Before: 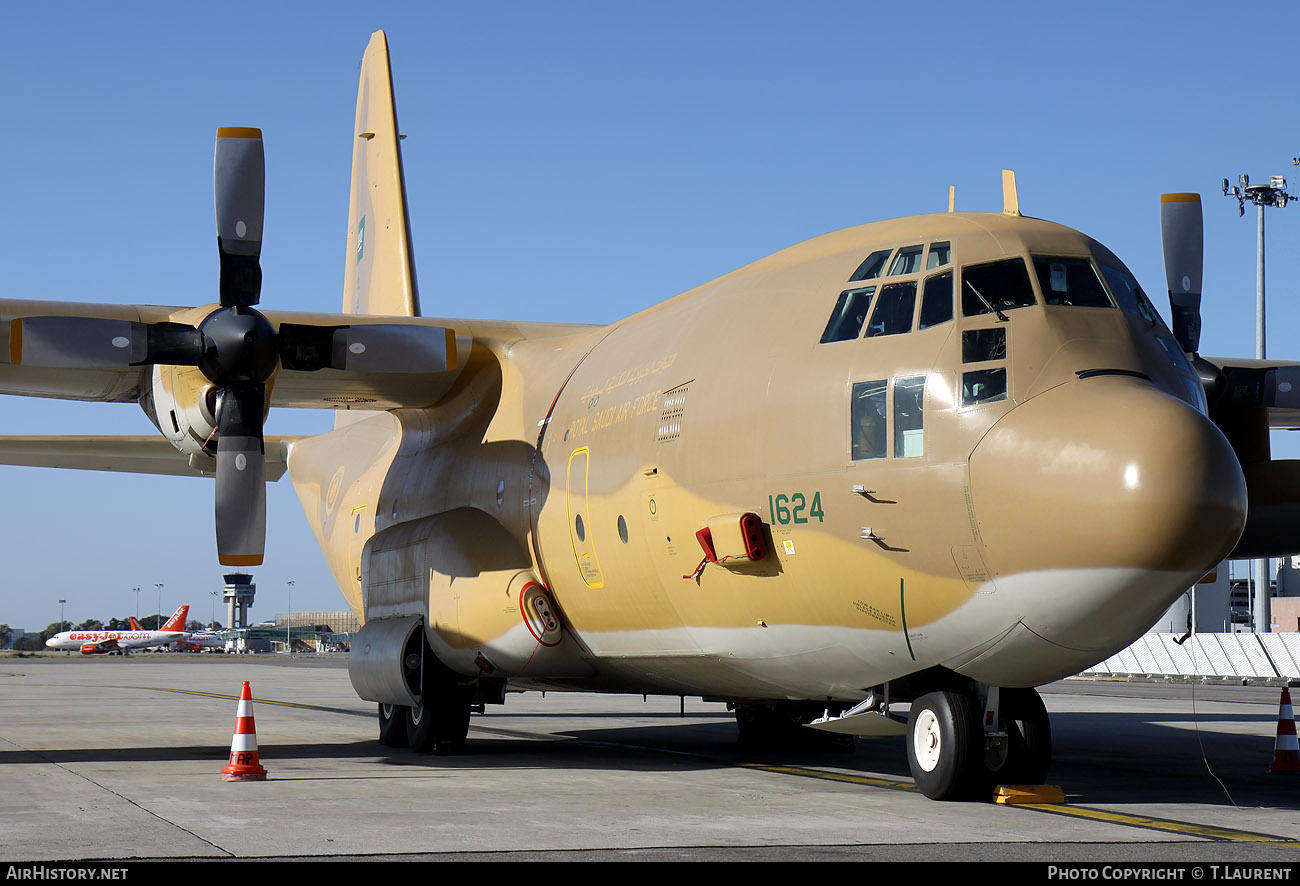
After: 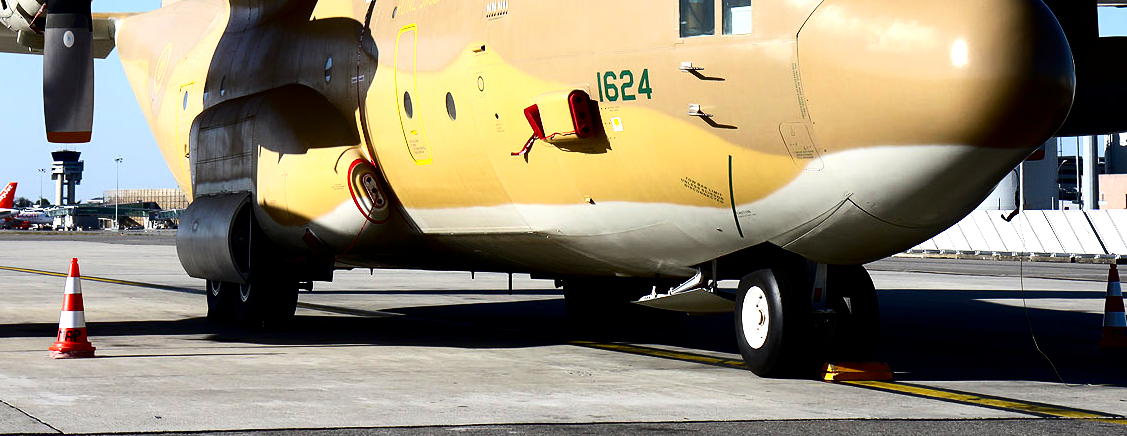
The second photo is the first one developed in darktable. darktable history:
crop and rotate: left 13.236%, top 47.781%, bottom 2.911%
tone equalizer: -8 EV -0.718 EV, -7 EV -0.704 EV, -6 EV -0.565 EV, -5 EV -0.386 EV, -3 EV 0.402 EV, -2 EV 0.6 EV, -1 EV 0.685 EV, +0 EV 0.721 EV
contrast brightness saturation: contrast 0.243, brightness -0.226, saturation 0.137
